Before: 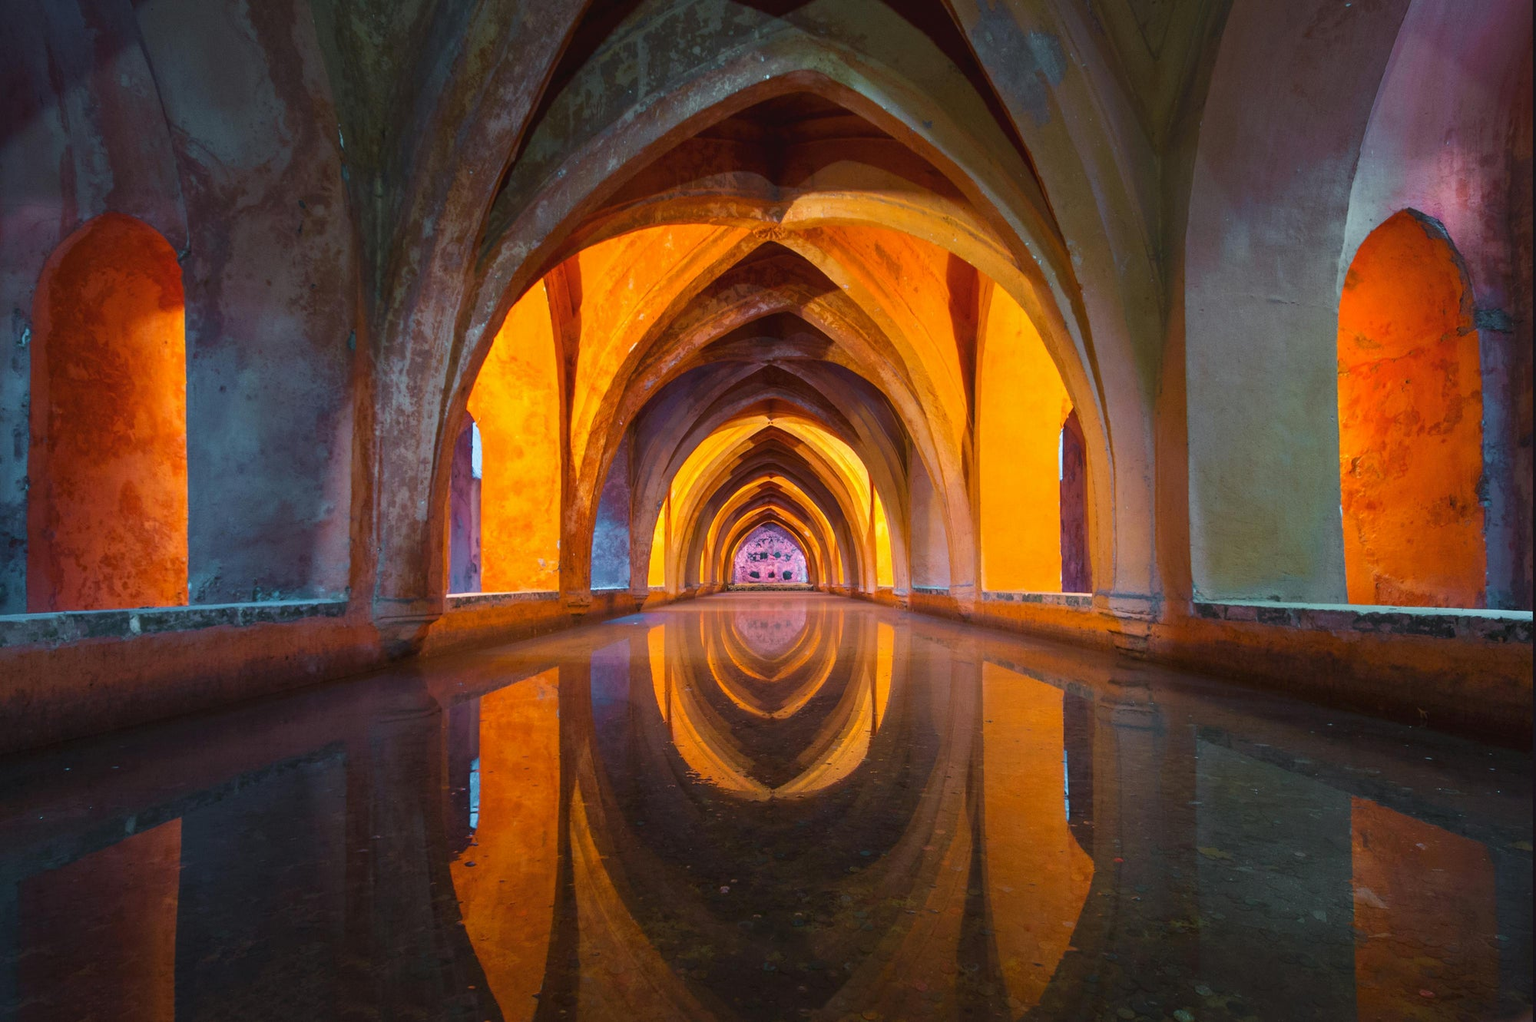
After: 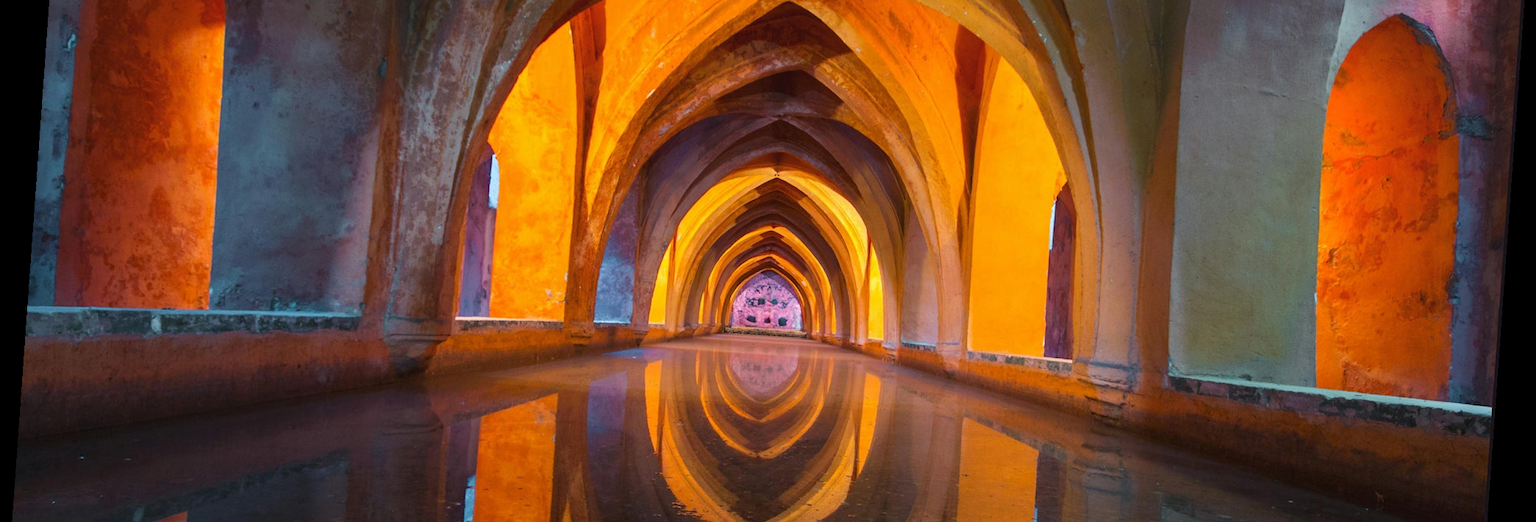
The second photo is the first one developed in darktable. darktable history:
rotate and perspective: rotation 4.1°, automatic cropping off
color correction: highlights a* -0.182, highlights b* -0.124
crop and rotate: top 26.056%, bottom 25.543%
